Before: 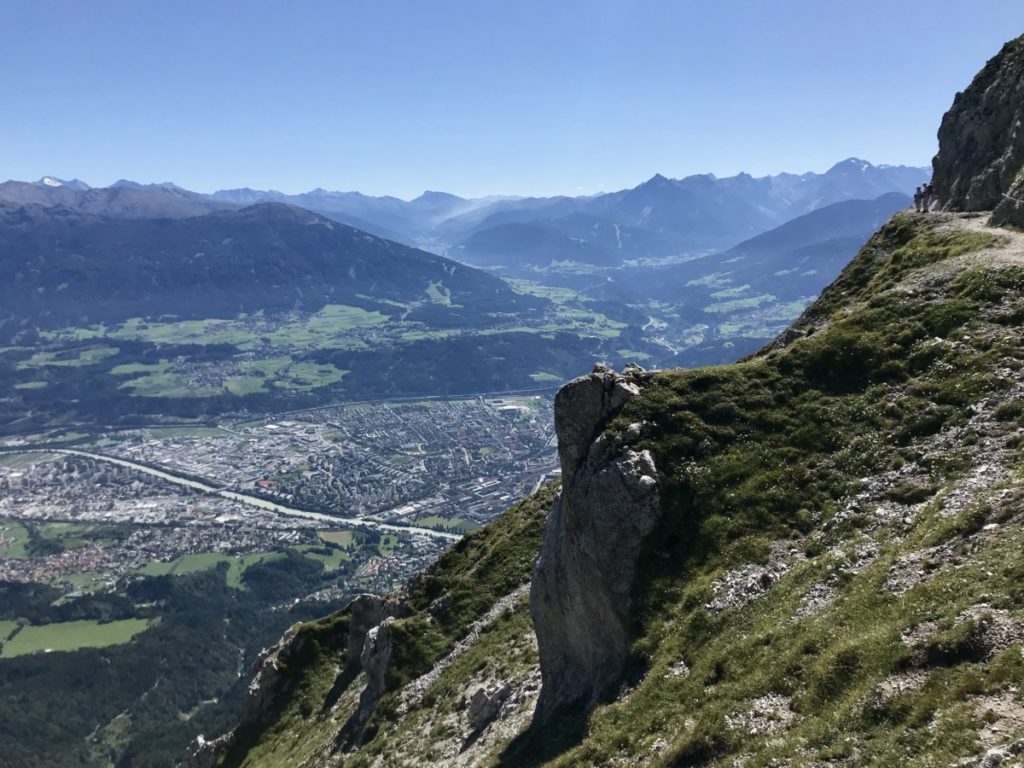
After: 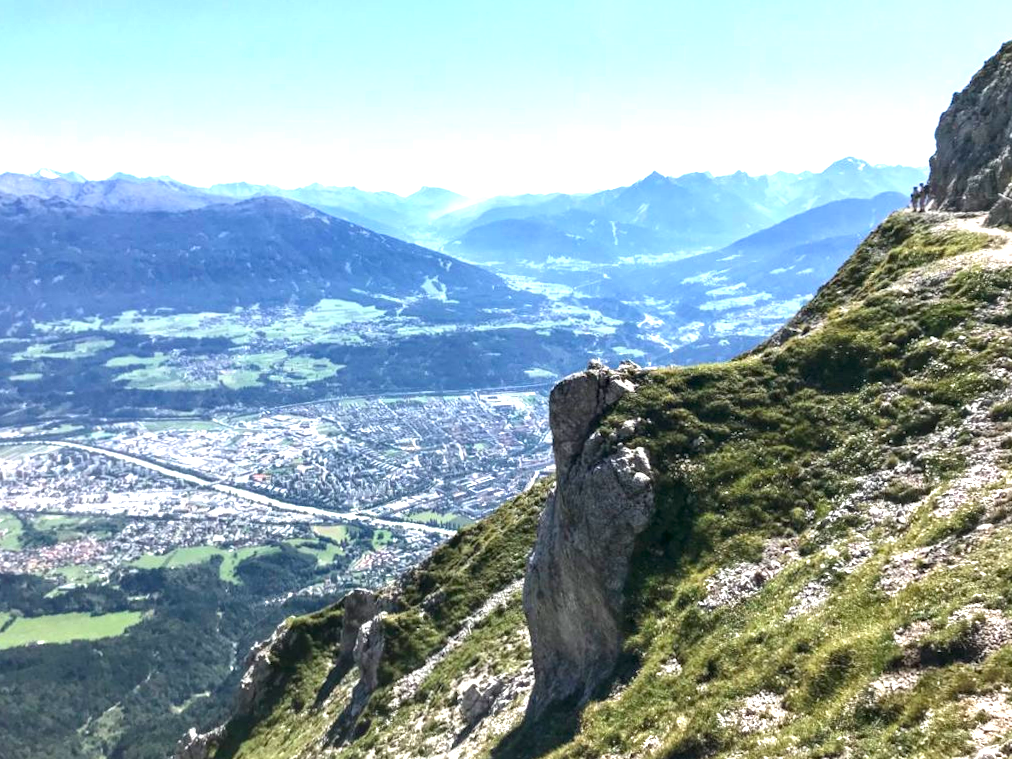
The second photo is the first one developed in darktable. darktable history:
exposure: black level correction 0, exposure 1.45 EV, compensate exposure bias true, compensate highlight preservation false
local contrast: on, module defaults
crop and rotate: angle -0.5°
